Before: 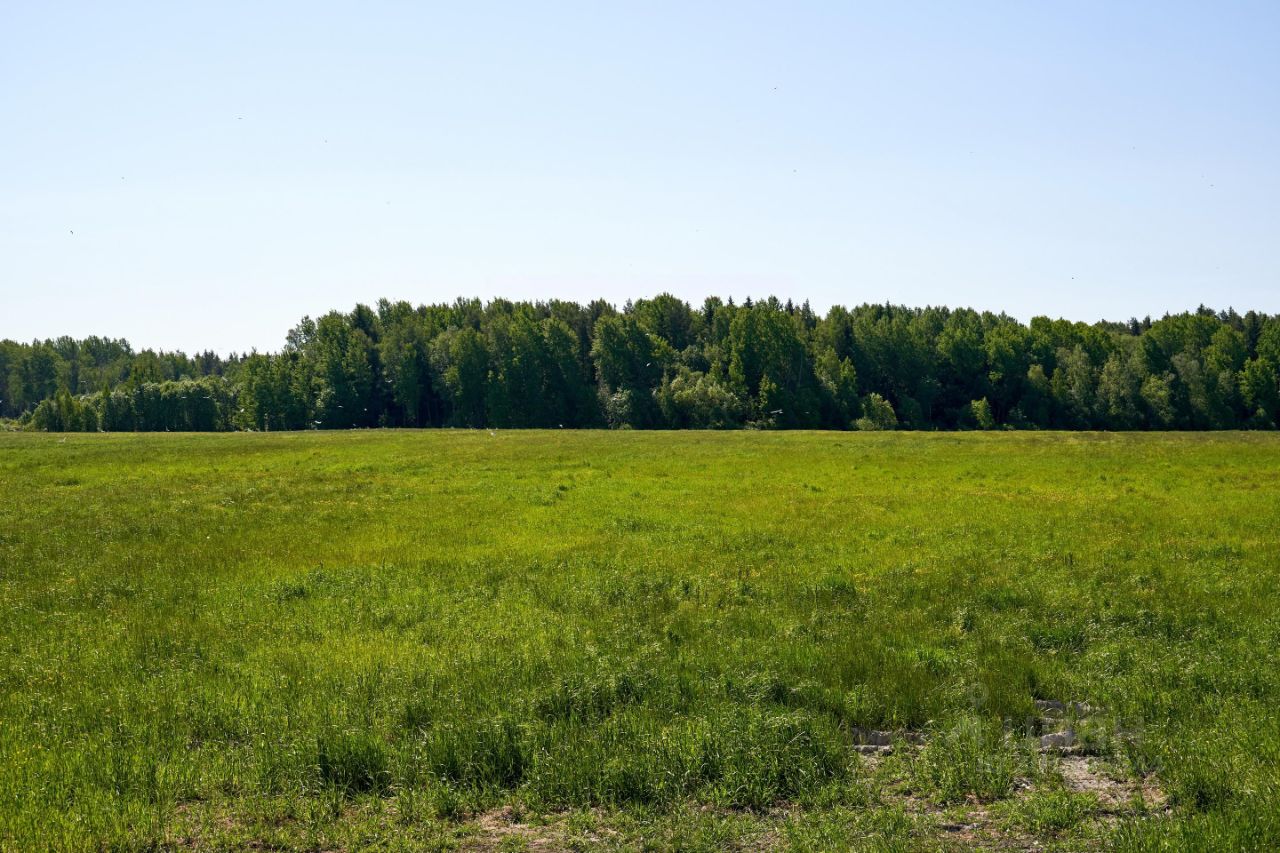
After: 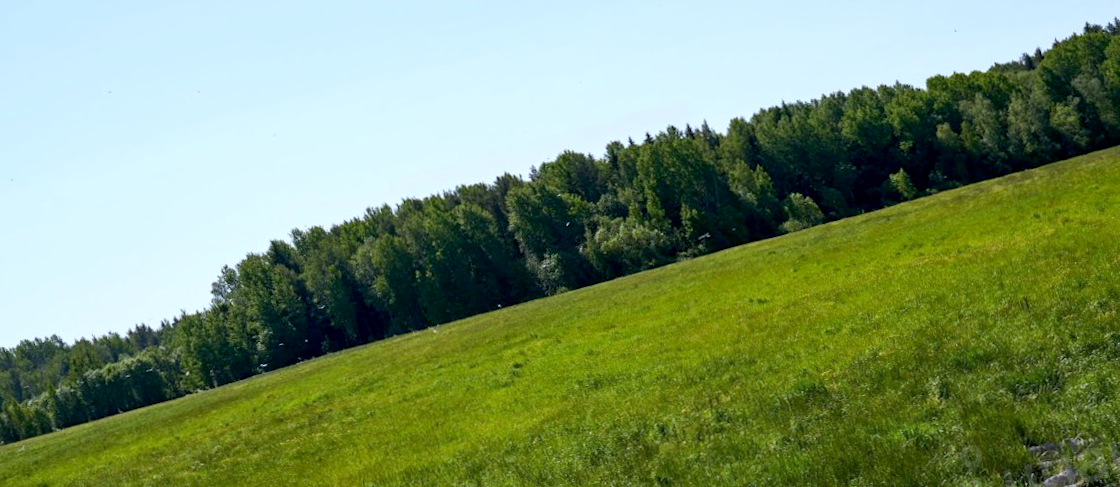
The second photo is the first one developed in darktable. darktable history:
crop and rotate: angle 0.2°, left 0.275%, right 3.127%, bottom 14.18%
white balance: red 0.931, blue 1.11
rotate and perspective: rotation -14.8°, crop left 0.1, crop right 0.903, crop top 0.25, crop bottom 0.748
exposure: black level correction 0.004, exposure 0.014 EV, compensate highlight preservation false
